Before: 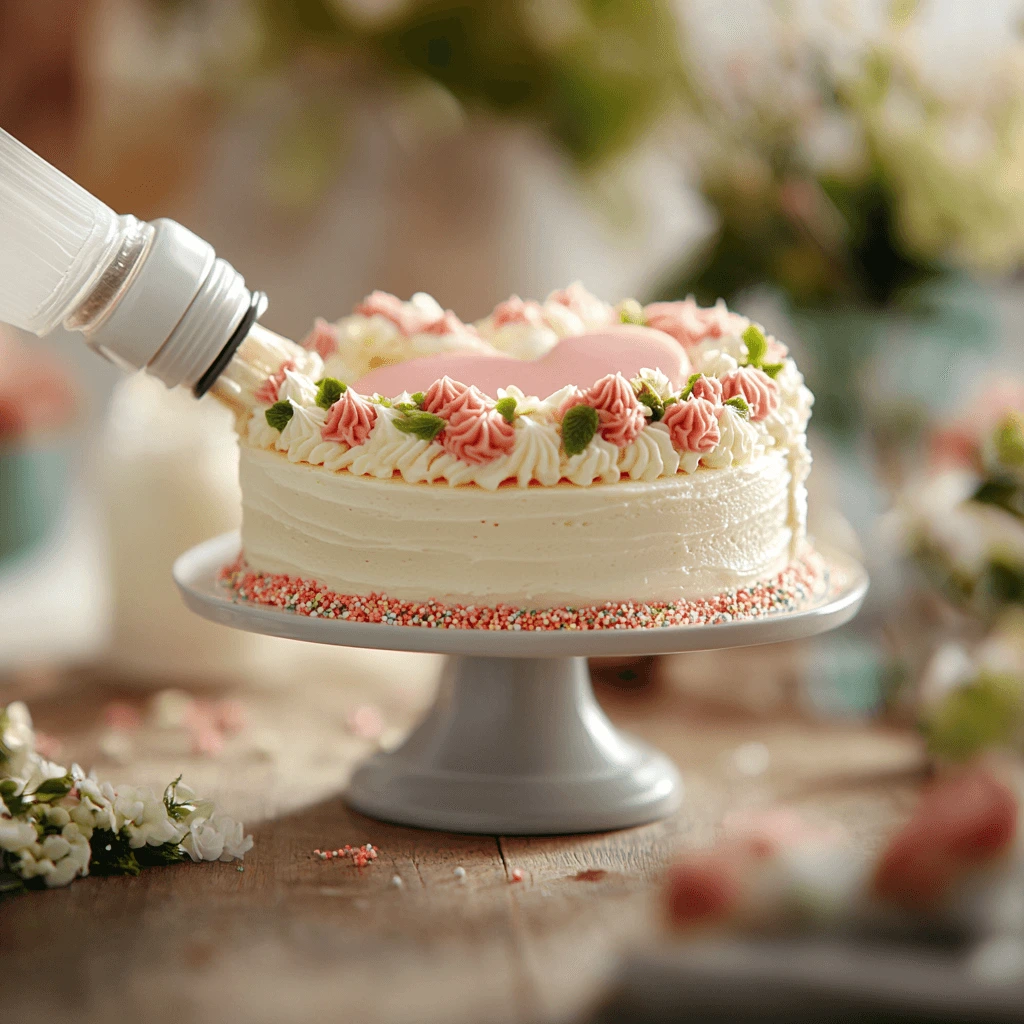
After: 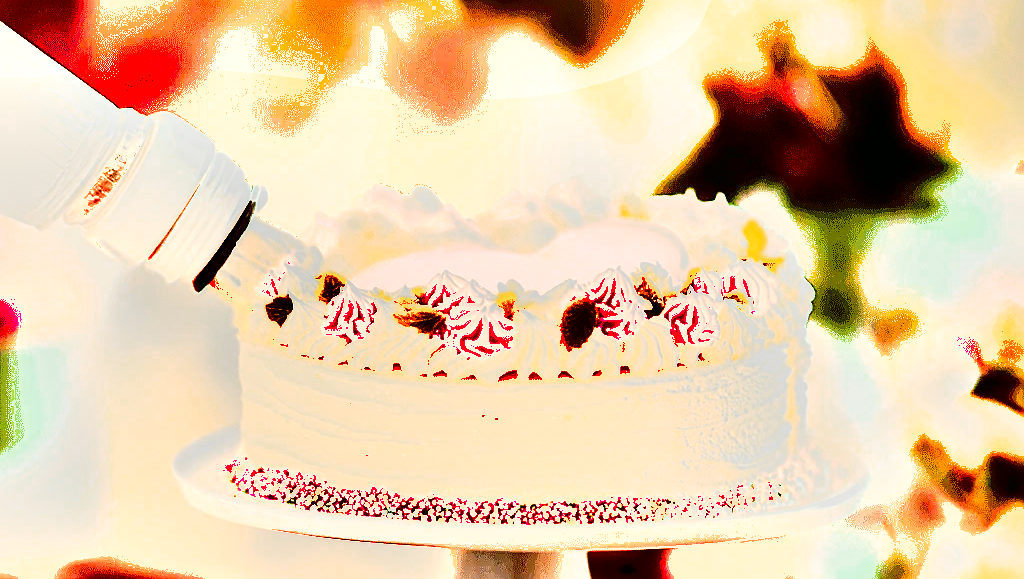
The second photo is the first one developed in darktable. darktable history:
levels: white 99.98%, levels [0.026, 0.507, 0.987]
contrast brightness saturation: contrast 0.244, brightness 0.087
color zones: curves: ch0 [(0.473, 0.374) (0.742, 0.784)]; ch1 [(0.354, 0.737) (0.742, 0.705)]; ch2 [(0.318, 0.421) (0.758, 0.532)]
crop and rotate: top 10.423%, bottom 33.017%
local contrast: mode bilateral grid, contrast 20, coarseness 50, detail 120%, midtone range 0.2
sharpen: on, module defaults
exposure: exposure 2.271 EV, compensate highlight preservation false
shadows and highlights: radius 169.07, shadows 26.68, white point adjustment 3.29, highlights -68.03, soften with gaussian
